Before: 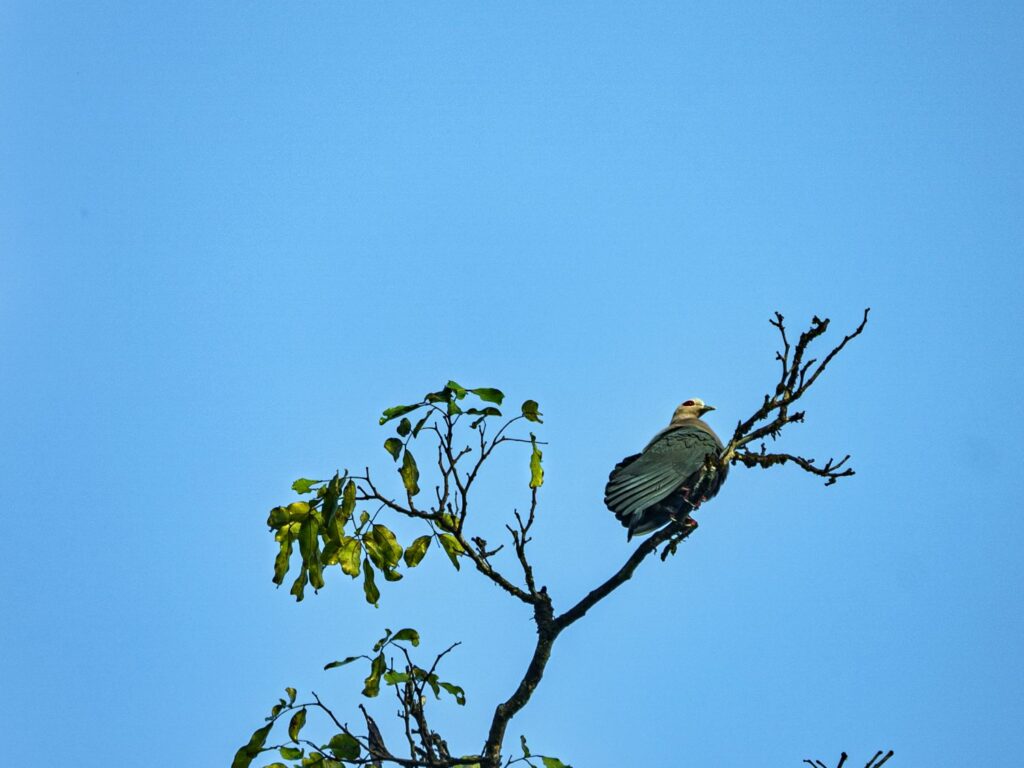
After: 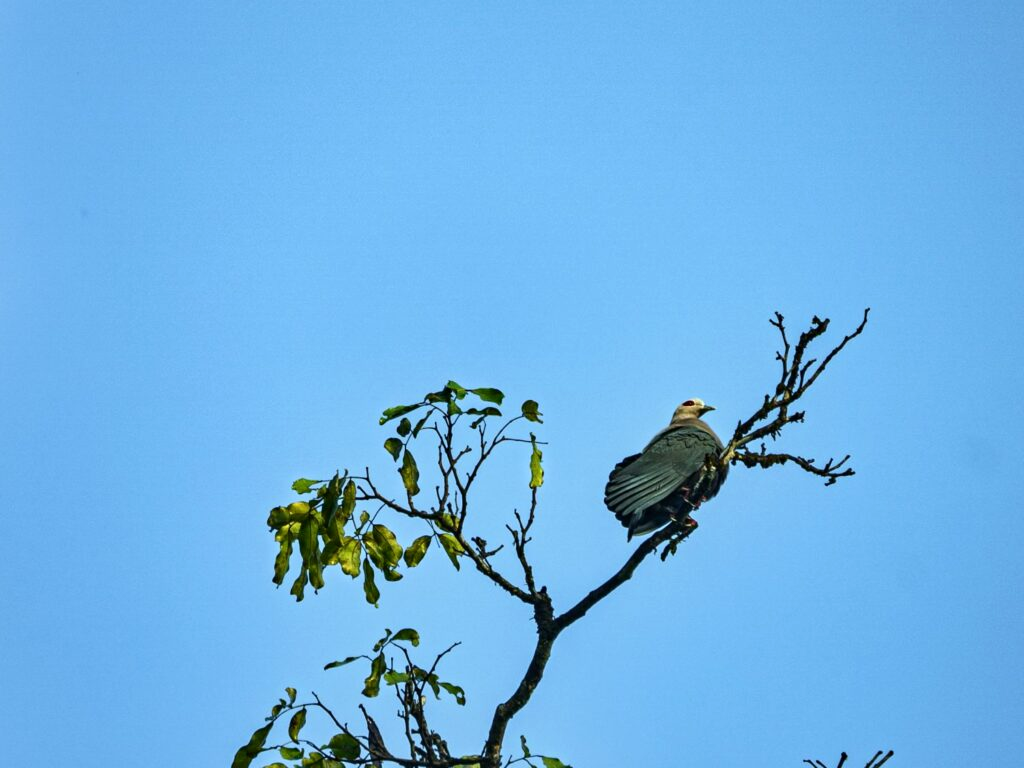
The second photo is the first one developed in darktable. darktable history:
tone curve: curves: ch0 [(0, 0) (0.08, 0.069) (0.4, 0.391) (0.6, 0.609) (0.92, 0.93) (1, 1)], color space Lab, independent channels, preserve colors none
